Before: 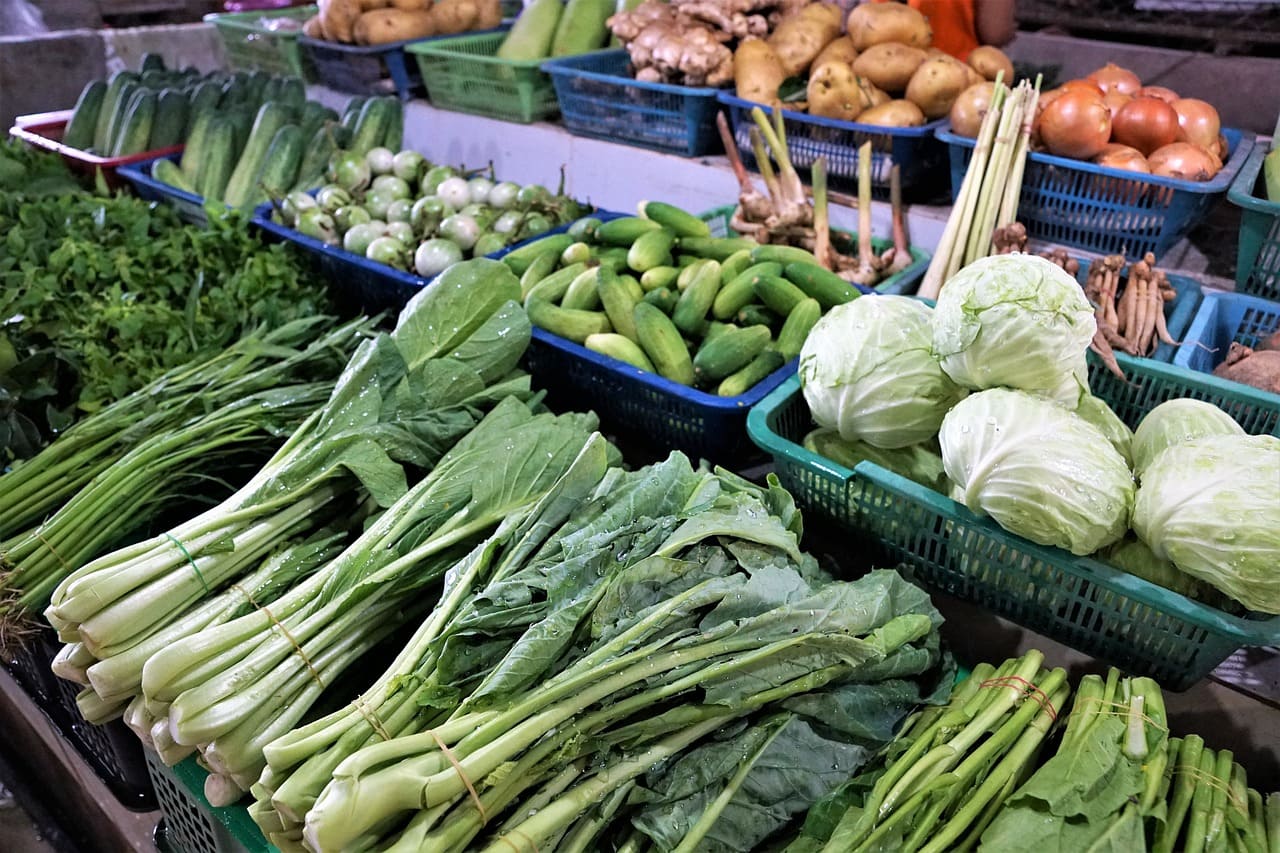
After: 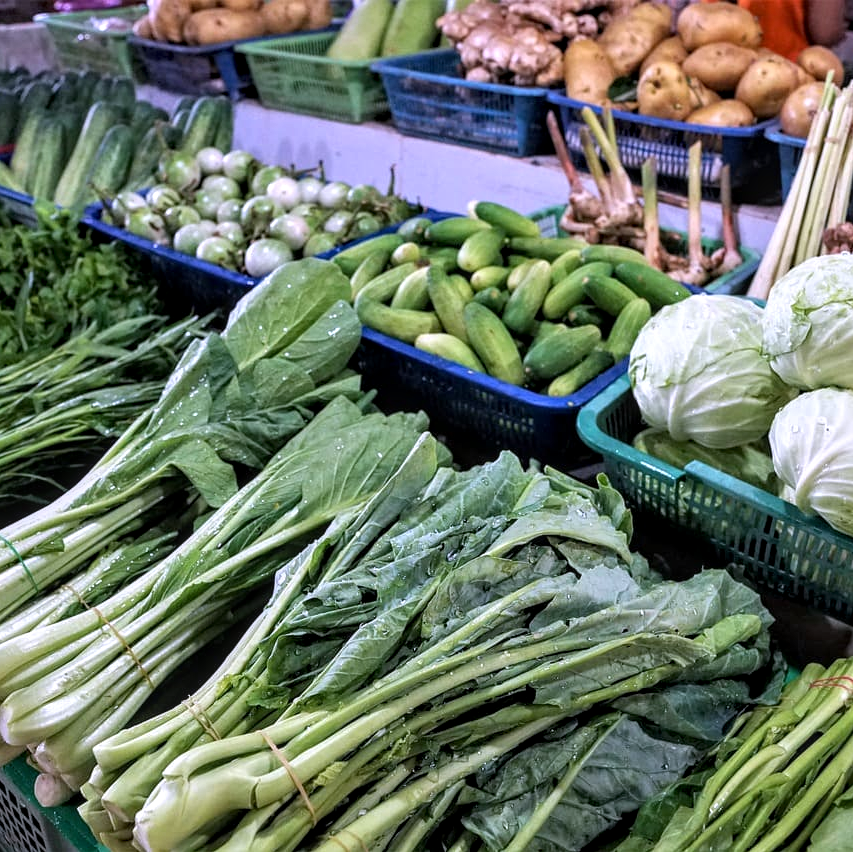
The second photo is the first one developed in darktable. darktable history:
white balance: red 1.004, blue 1.096
crop and rotate: left 13.342%, right 19.991%
local contrast: detail 130%
